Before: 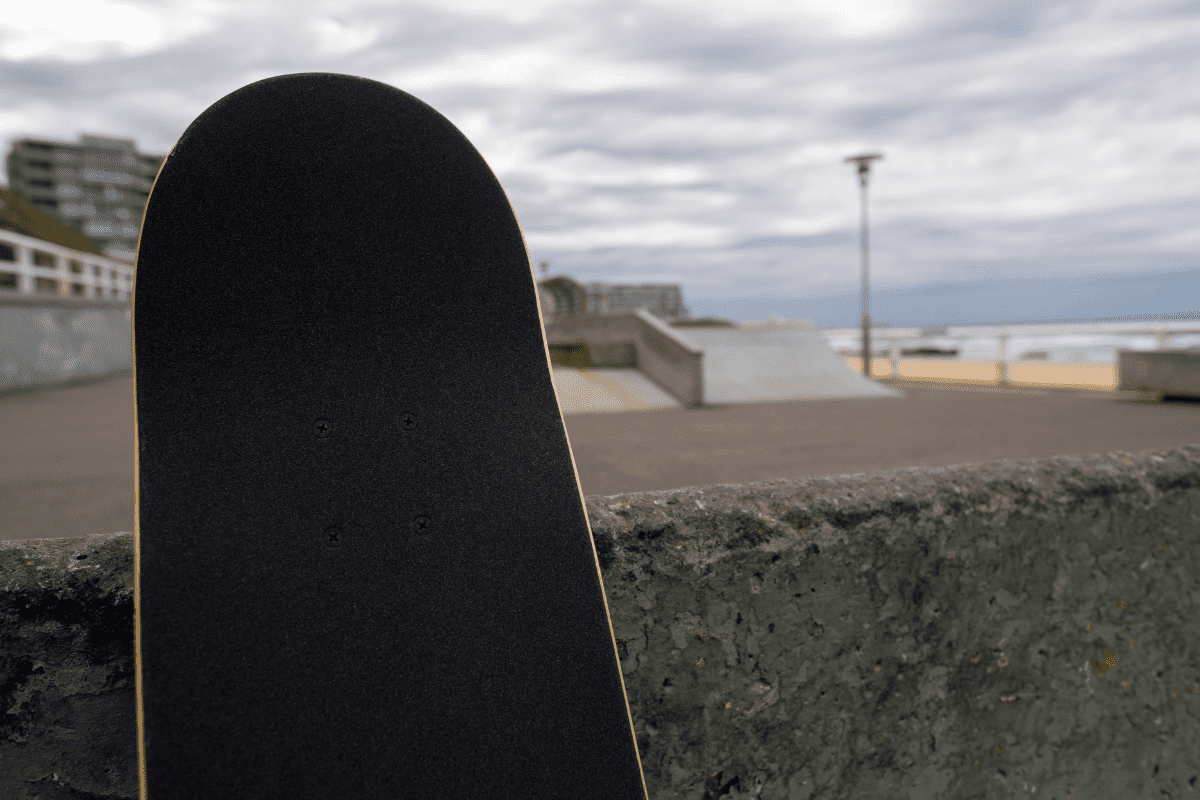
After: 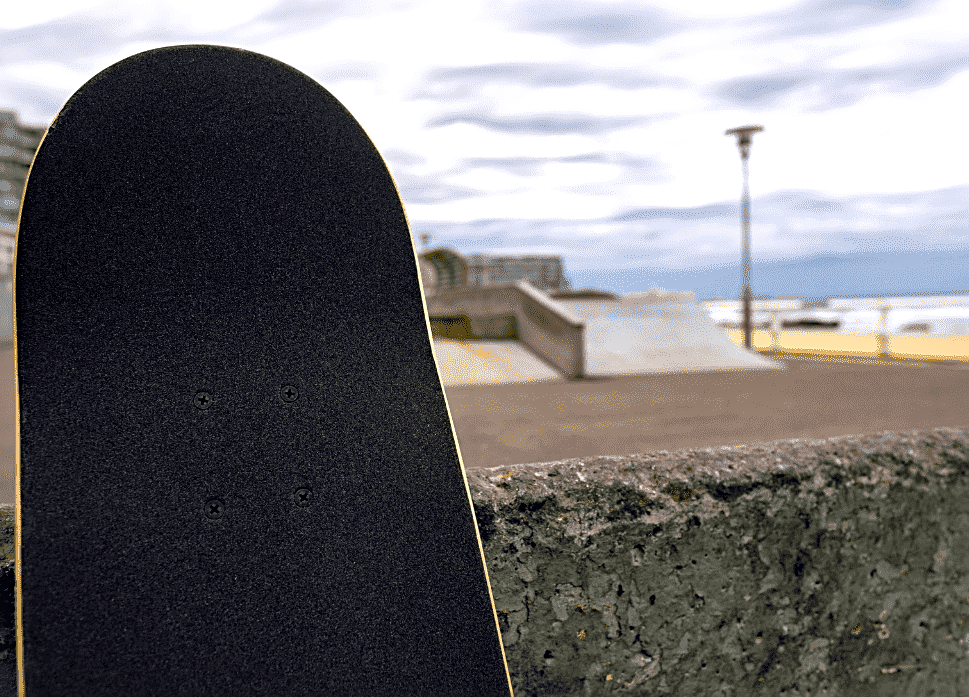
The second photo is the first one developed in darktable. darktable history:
color balance rgb: shadows lift › luminance 0.901%, shadows lift › chroma 0.448%, shadows lift › hue 20.22°, white fulcrum 1 EV, perceptual saturation grading › global saturation 0.02%, global vibrance 40.631%
exposure: exposure 0.6 EV, compensate highlight preservation false
haze removal: compatibility mode true, adaptive false
local contrast: mode bilateral grid, contrast 25, coarseness 60, detail 151%, midtone range 0.2
crop: left 9.918%, top 3.503%, right 9.302%, bottom 9.249%
sharpen: on, module defaults
